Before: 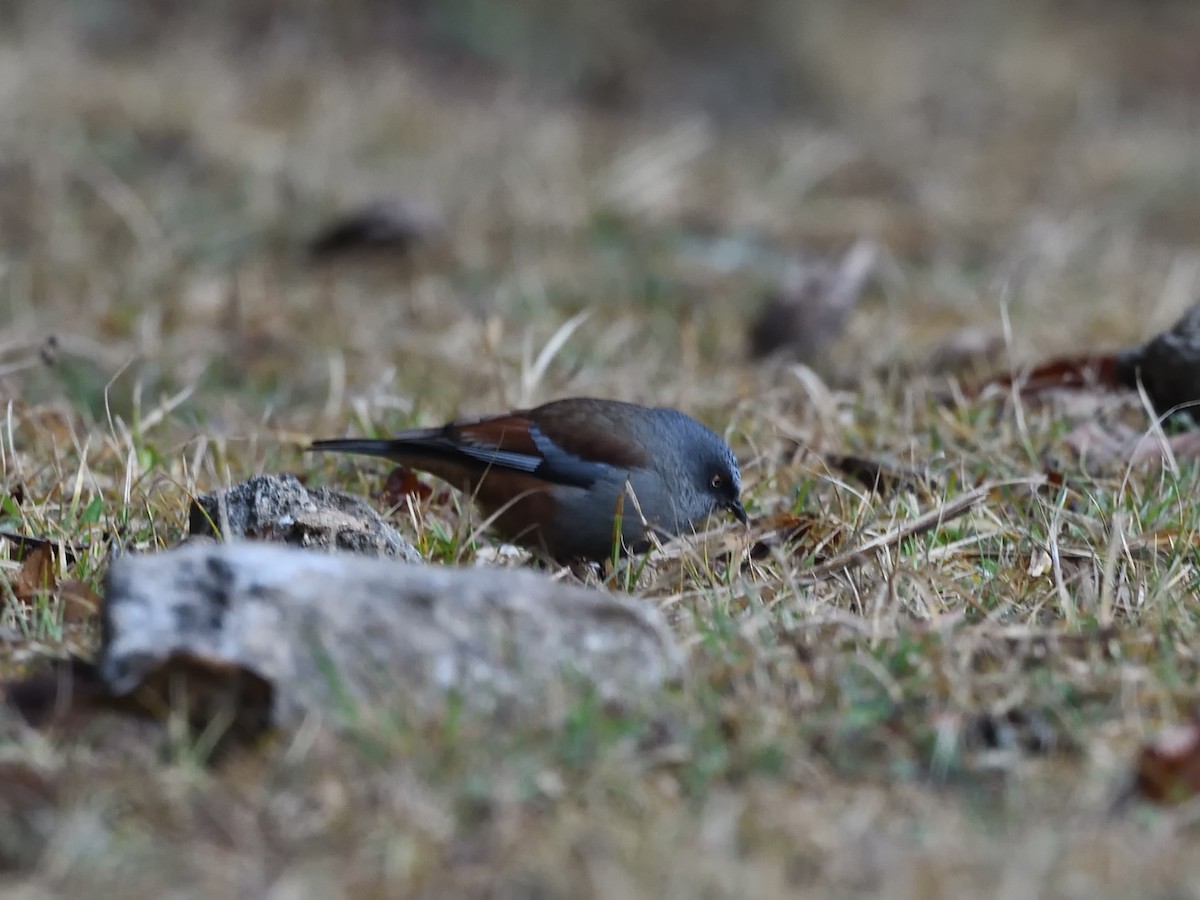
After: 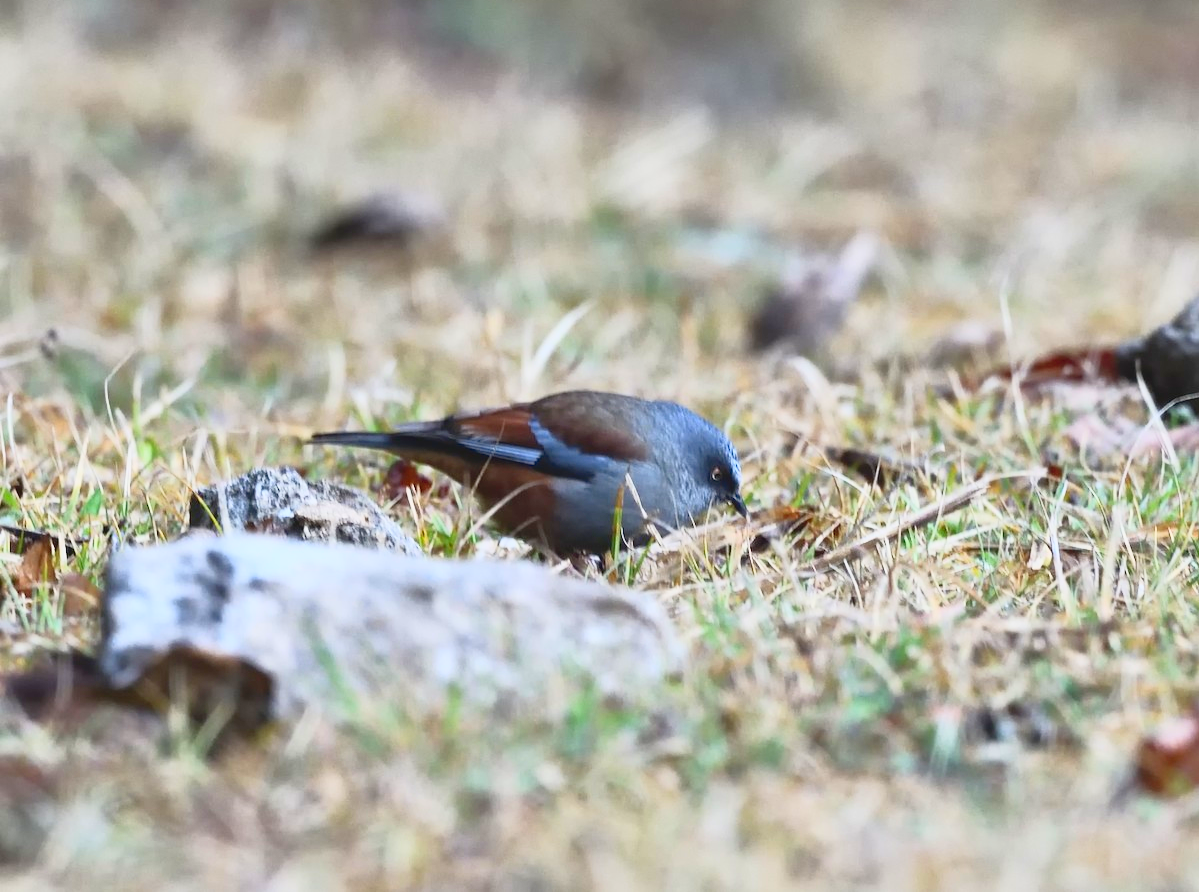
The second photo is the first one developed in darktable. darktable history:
tone curve: curves: ch0 [(0, 0.052) (0.207, 0.35) (0.392, 0.592) (0.54, 0.803) (0.725, 0.922) (0.99, 0.974)], color space Lab, linked channels, preserve colors none
crop: top 0.78%, right 0.022%
